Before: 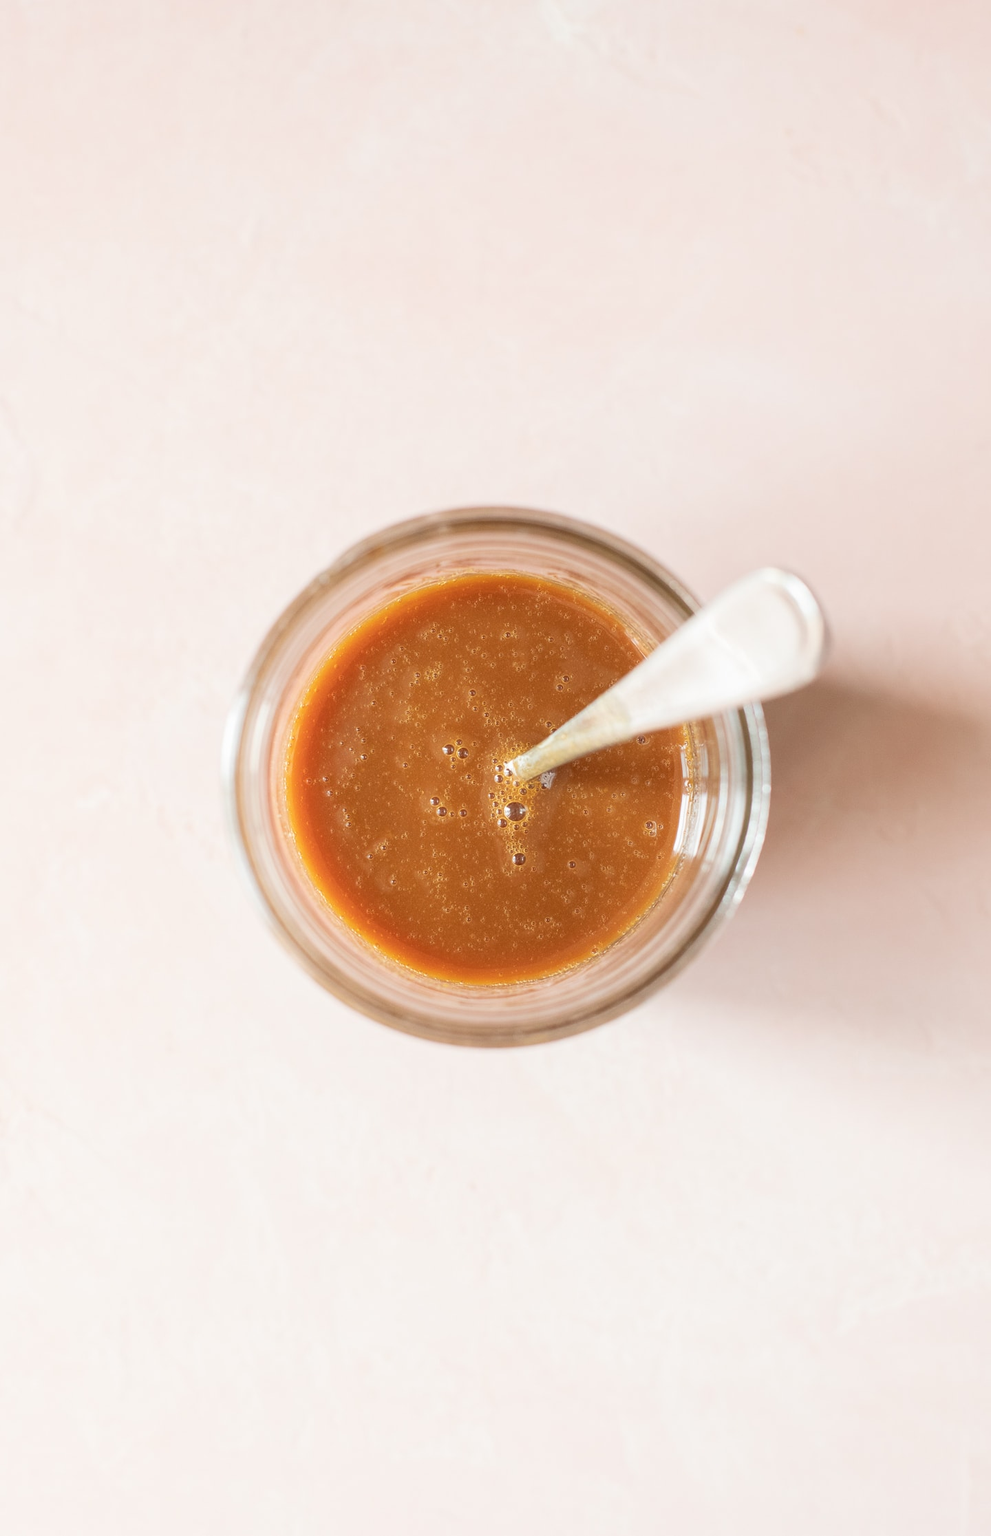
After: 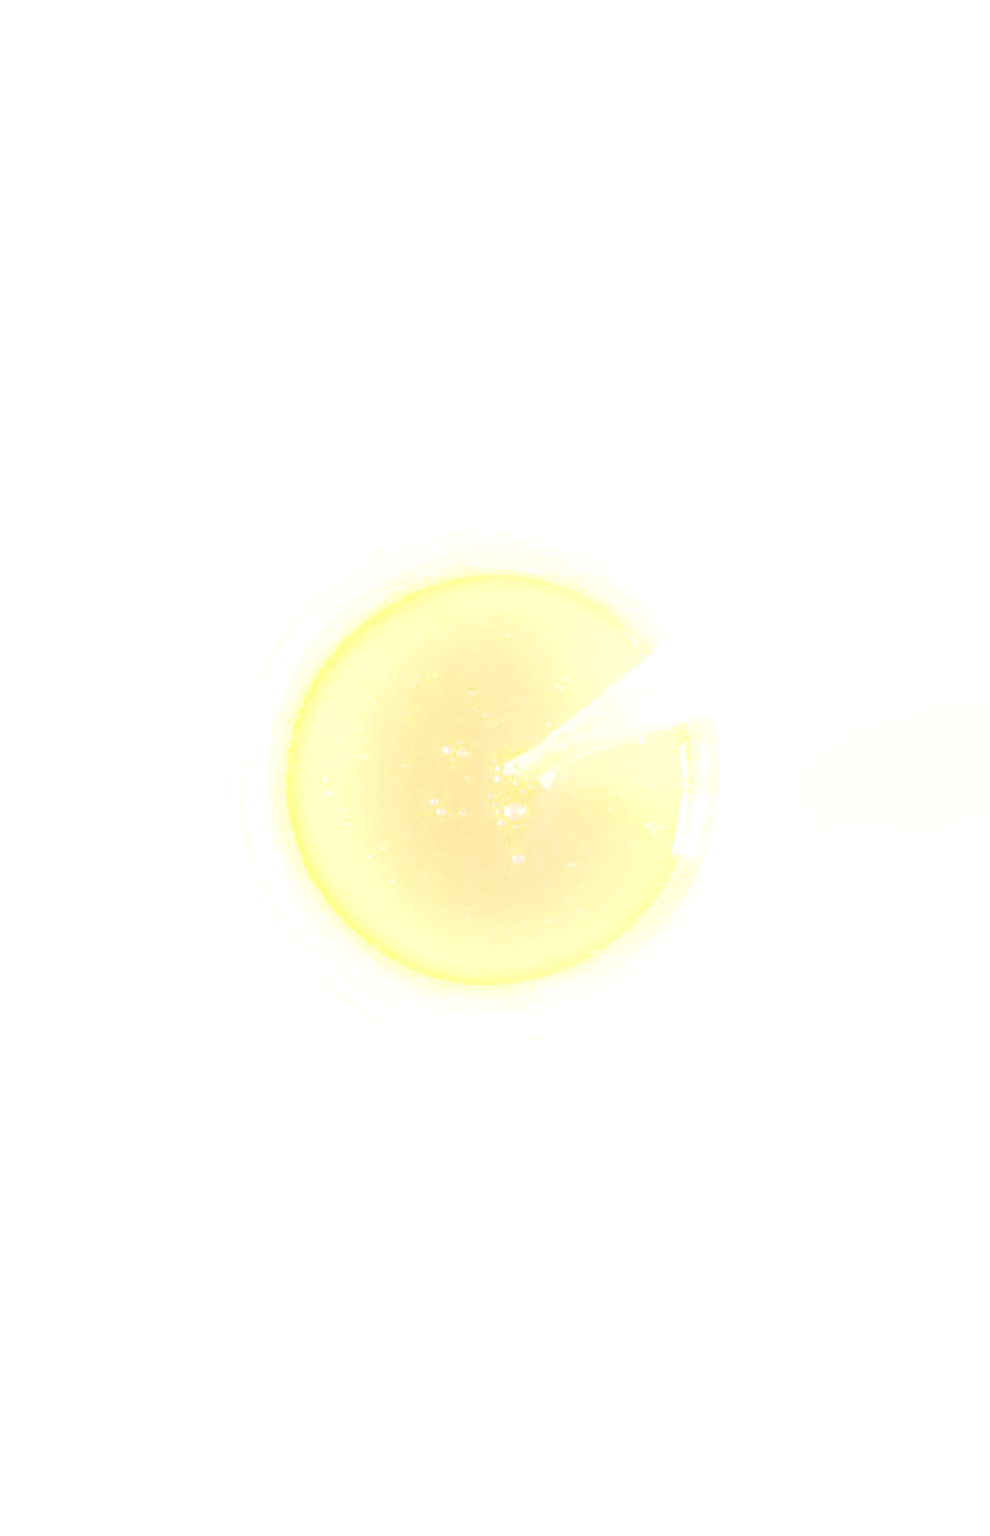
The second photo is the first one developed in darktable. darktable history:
bloom: size 25%, threshold 5%, strength 90% | blend: blend mode multiply, opacity 75%; mask: uniform (no mask)
